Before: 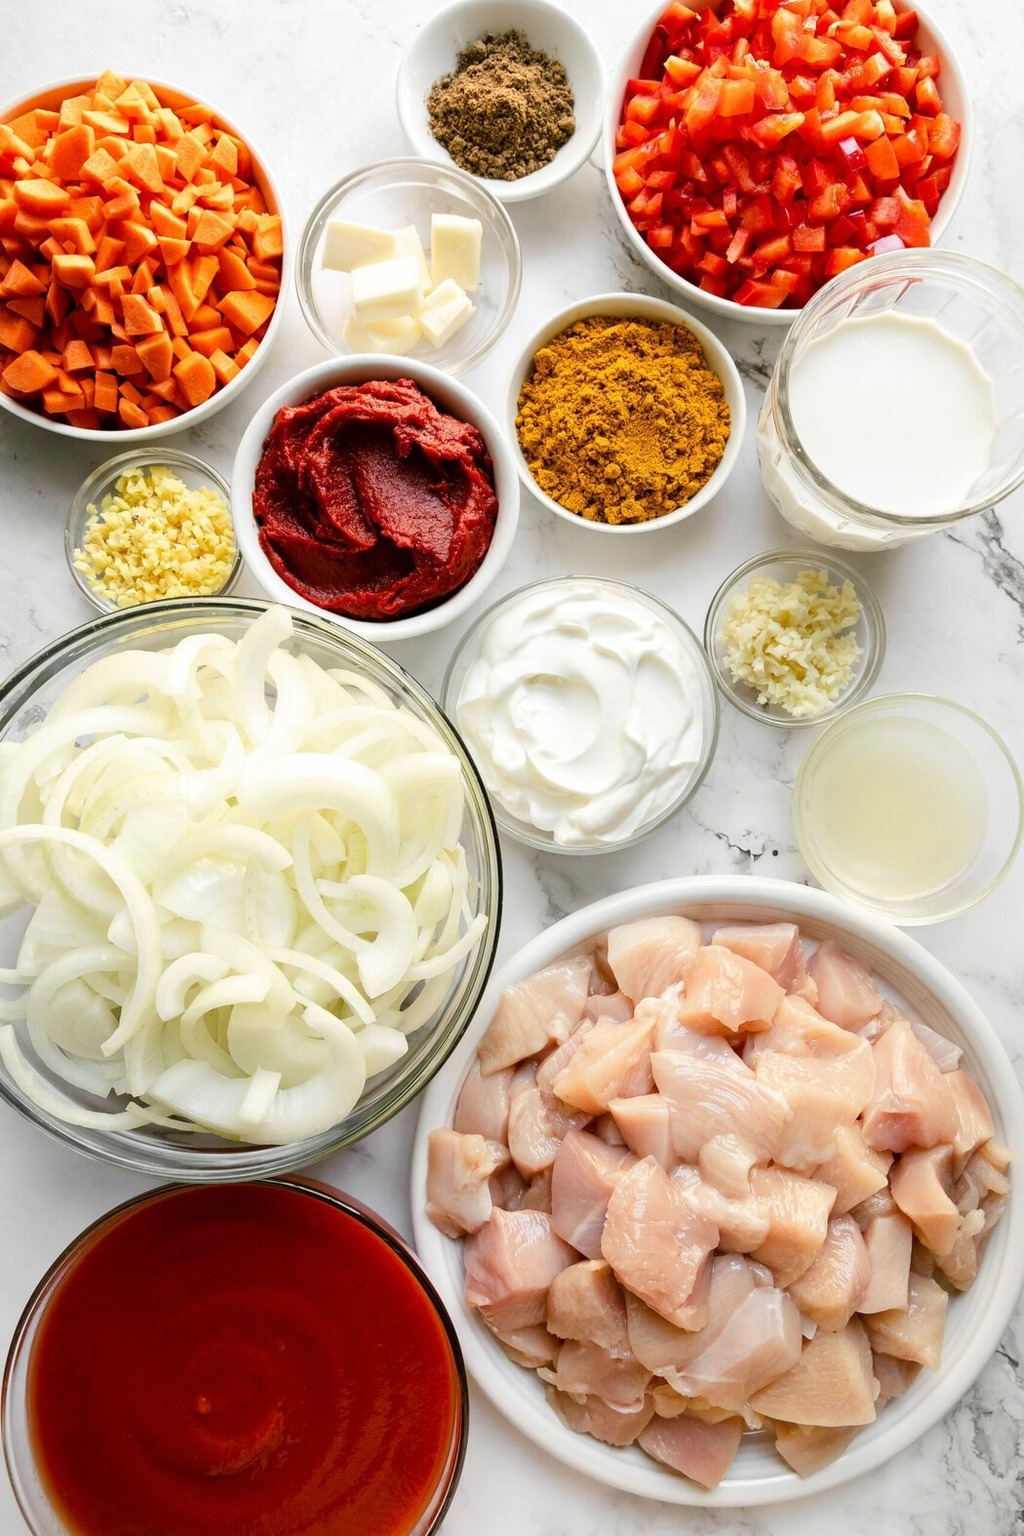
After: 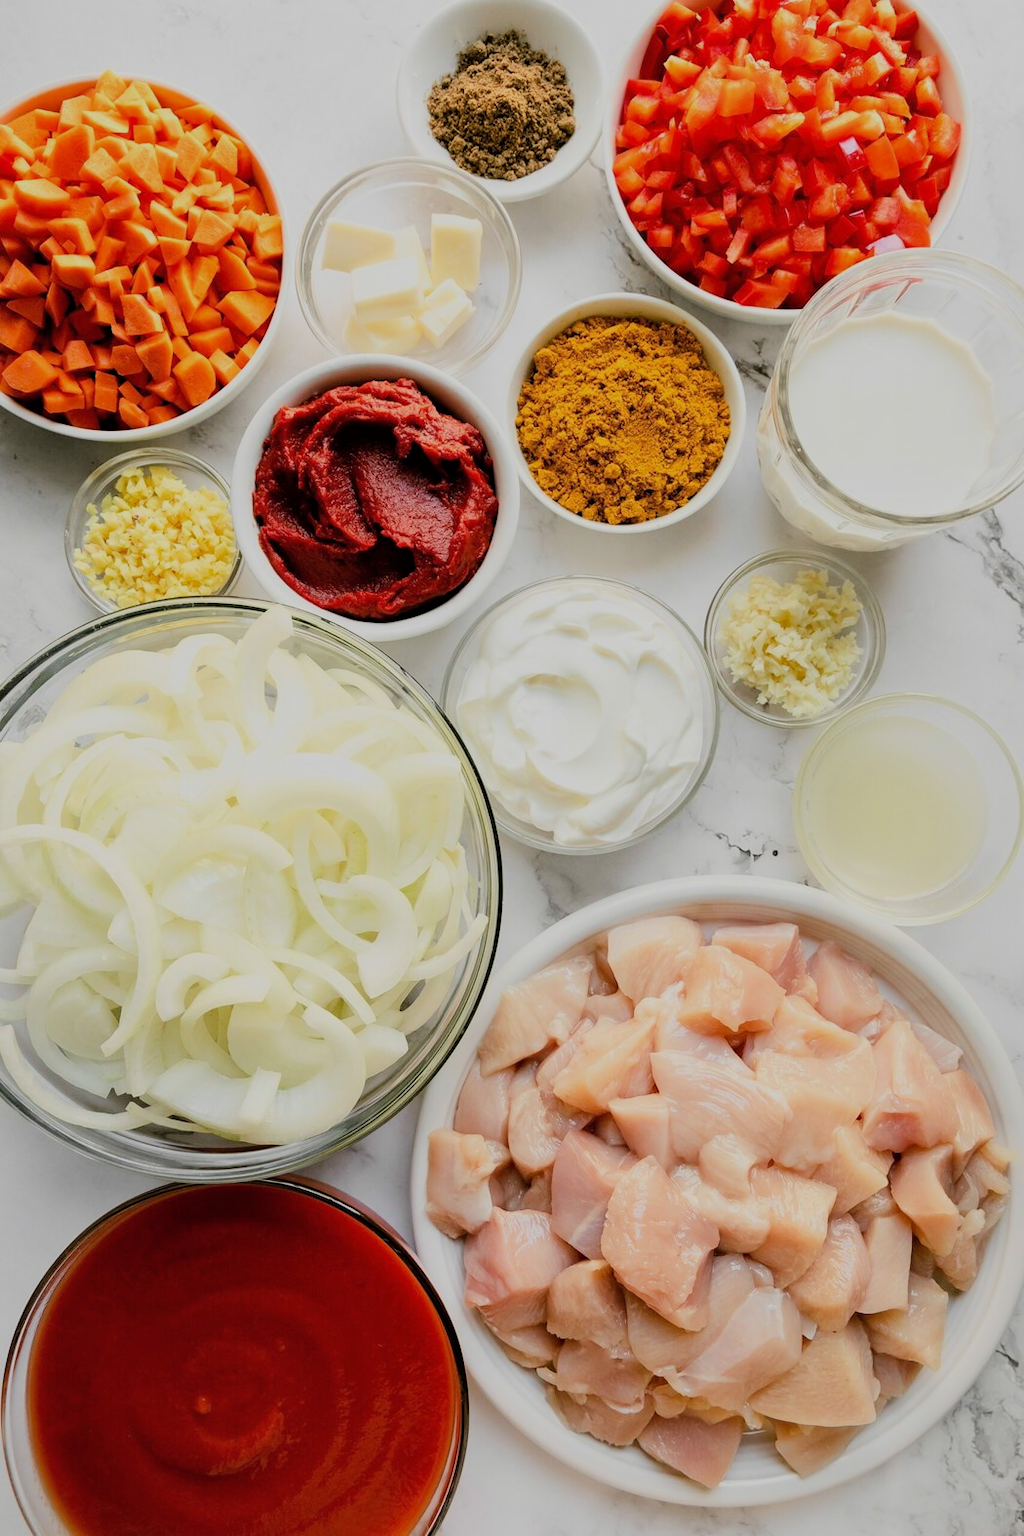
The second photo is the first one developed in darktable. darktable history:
filmic rgb: black relative exposure -7.15 EV, white relative exposure 5.36 EV, hardness 3.02, color science v6 (2022)
shadows and highlights: shadows 25, highlights -25
